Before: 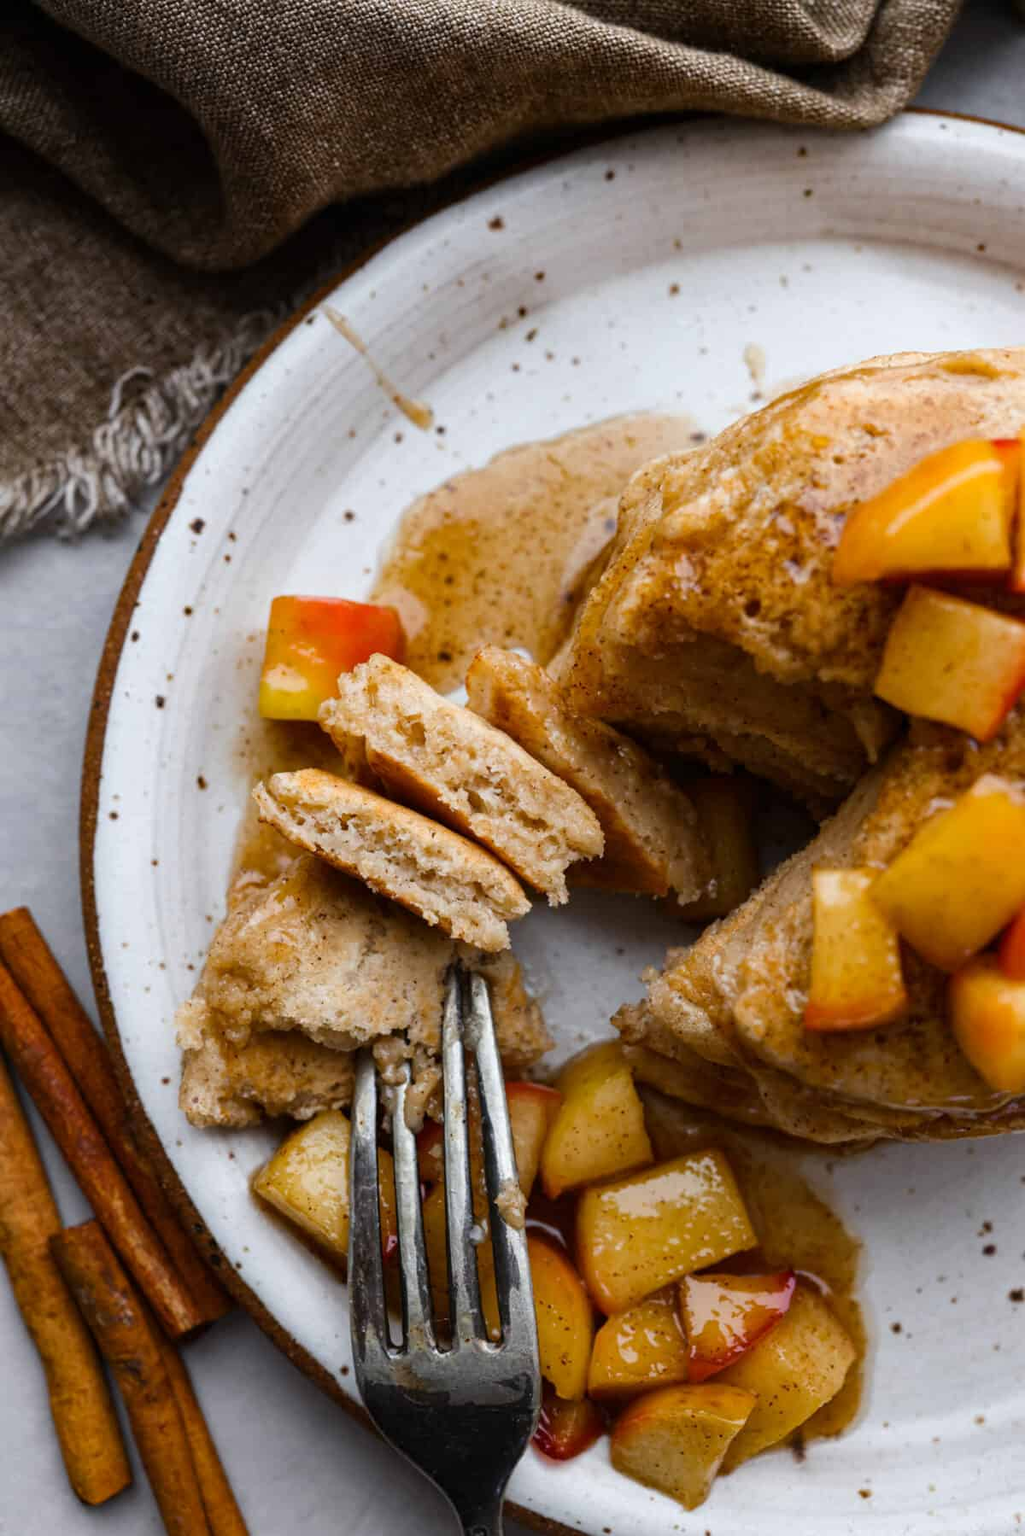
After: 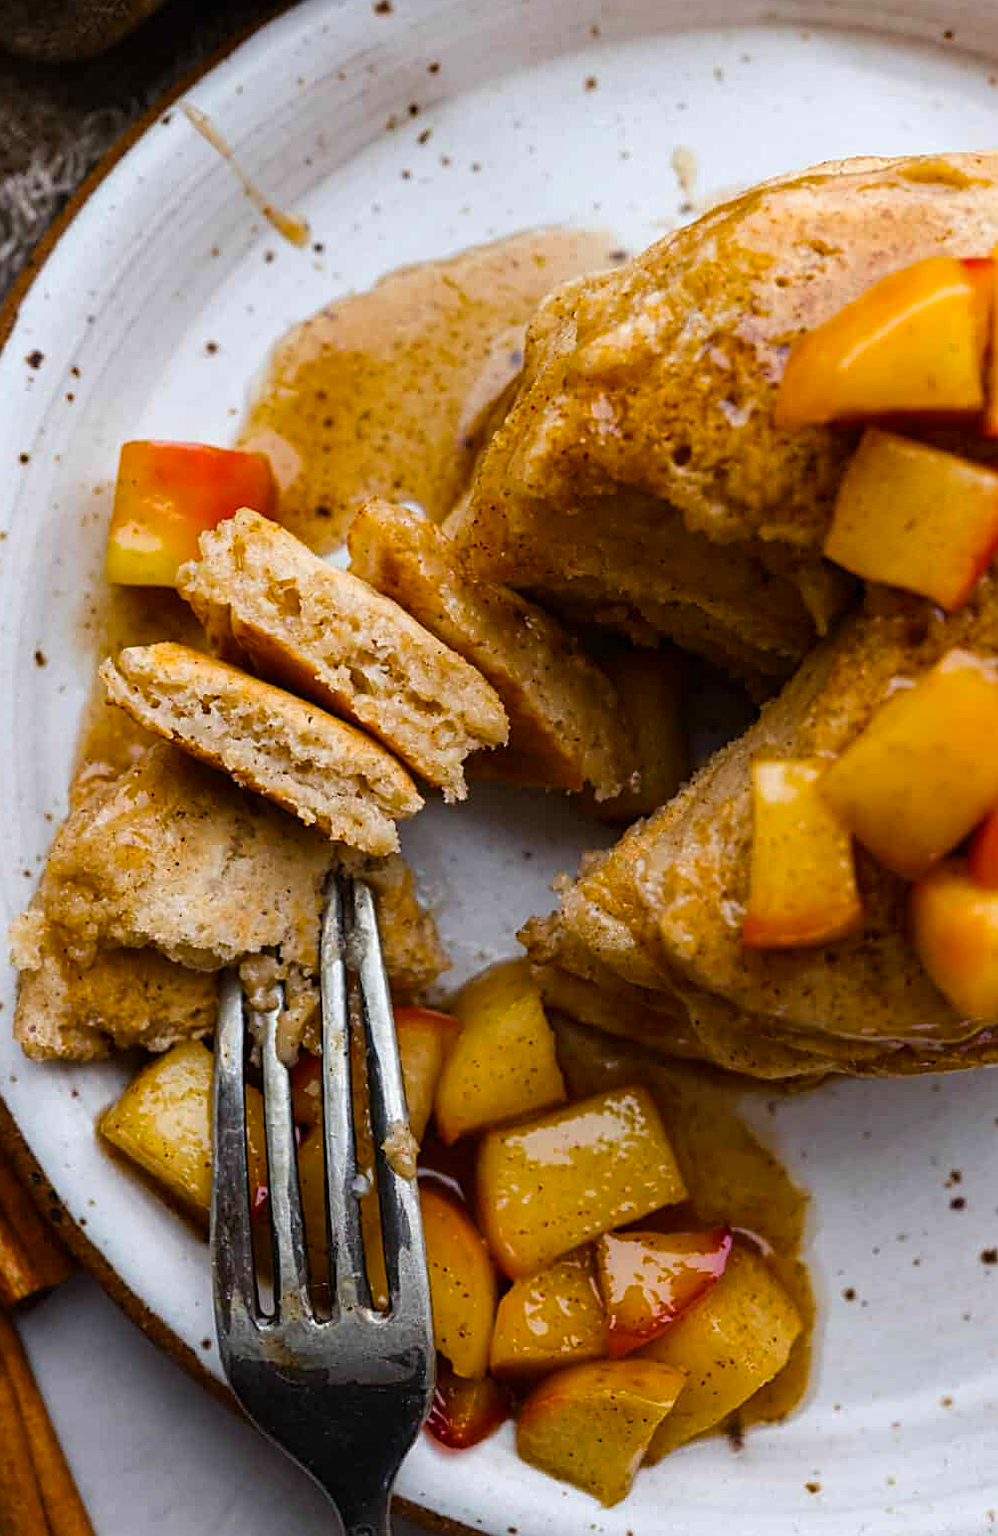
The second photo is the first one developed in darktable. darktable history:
crop: left 16.358%, top 14.192%
color balance rgb: perceptual saturation grading › global saturation 19.267%, global vibrance 20%
sharpen: on, module defaults
